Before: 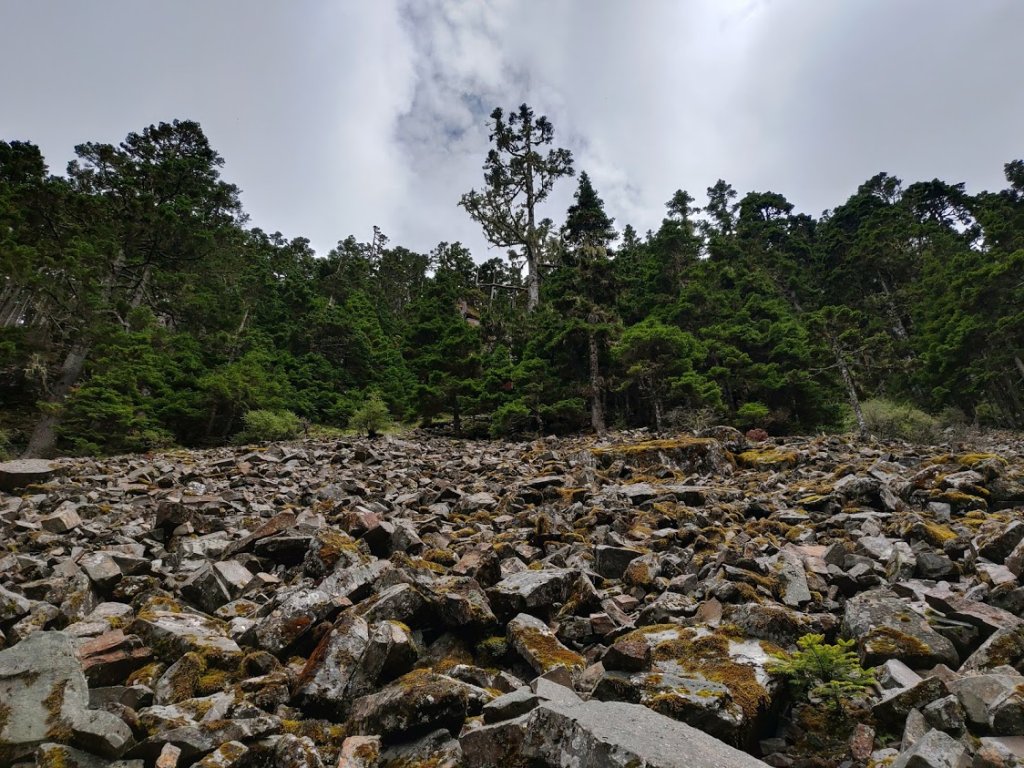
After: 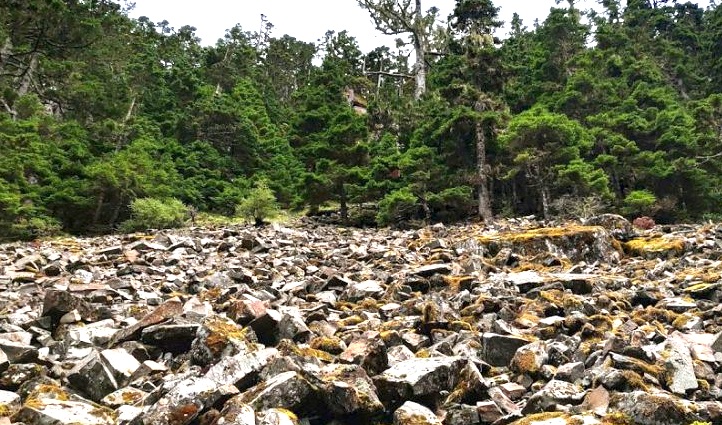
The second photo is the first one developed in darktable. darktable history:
crop: left 11.123%, top 27.61%, right 18.3%, bottom 17.034%
exposure: black level correction 0.001, exposure 1.719 EV, compensate exposure bias true, compensate highlight preservation false
